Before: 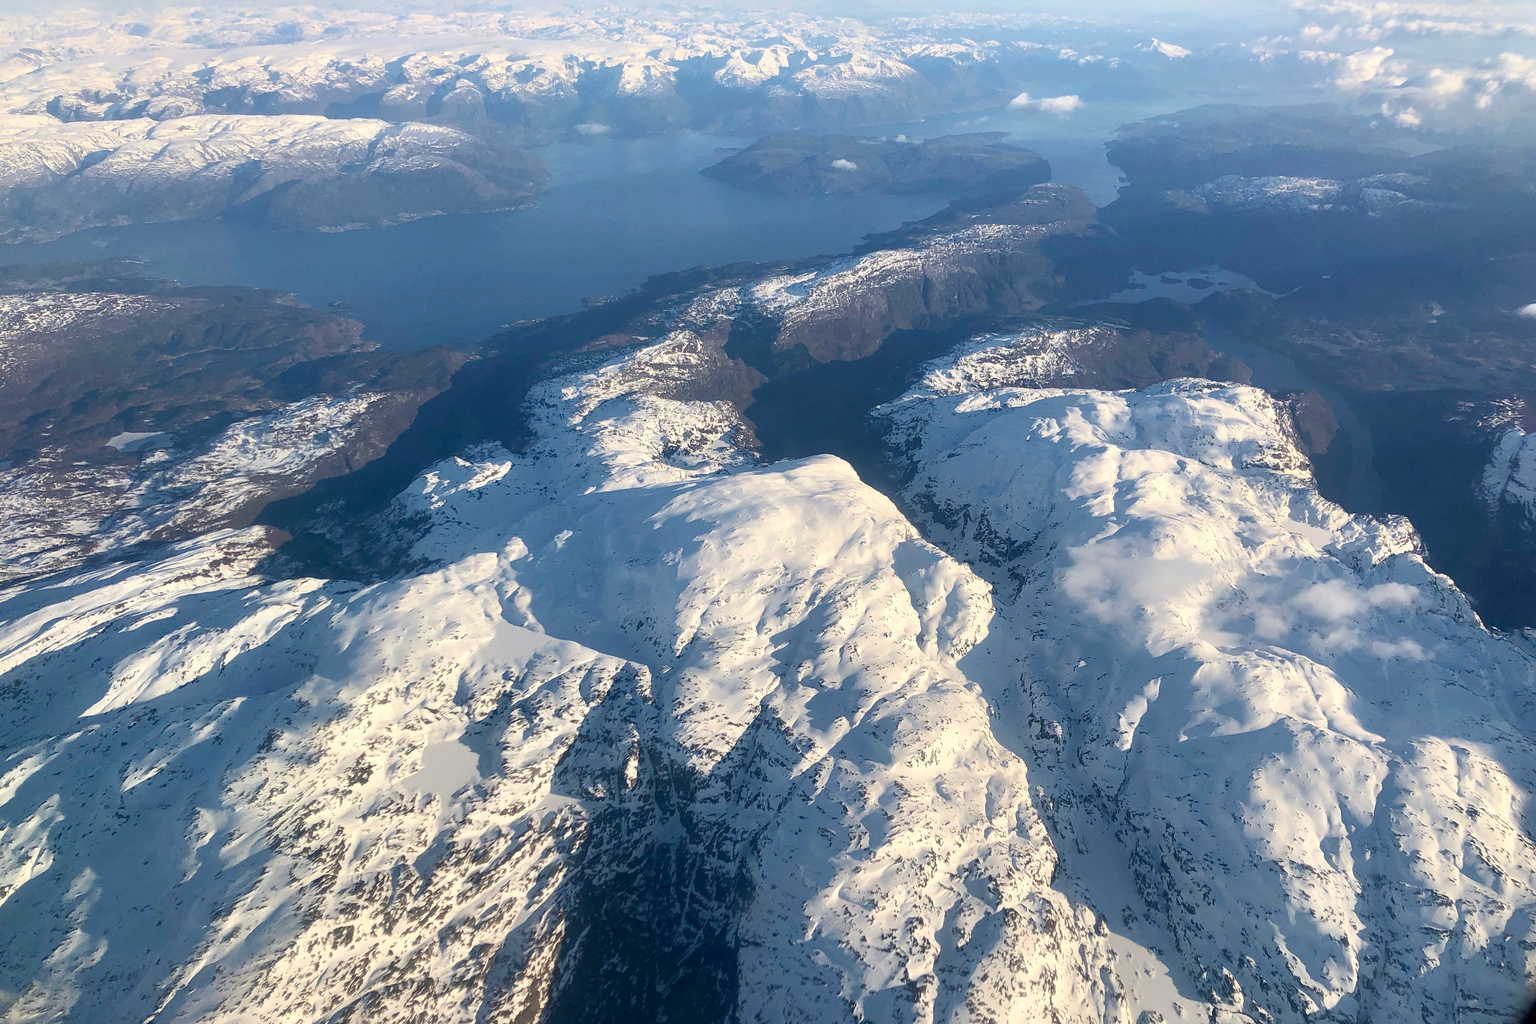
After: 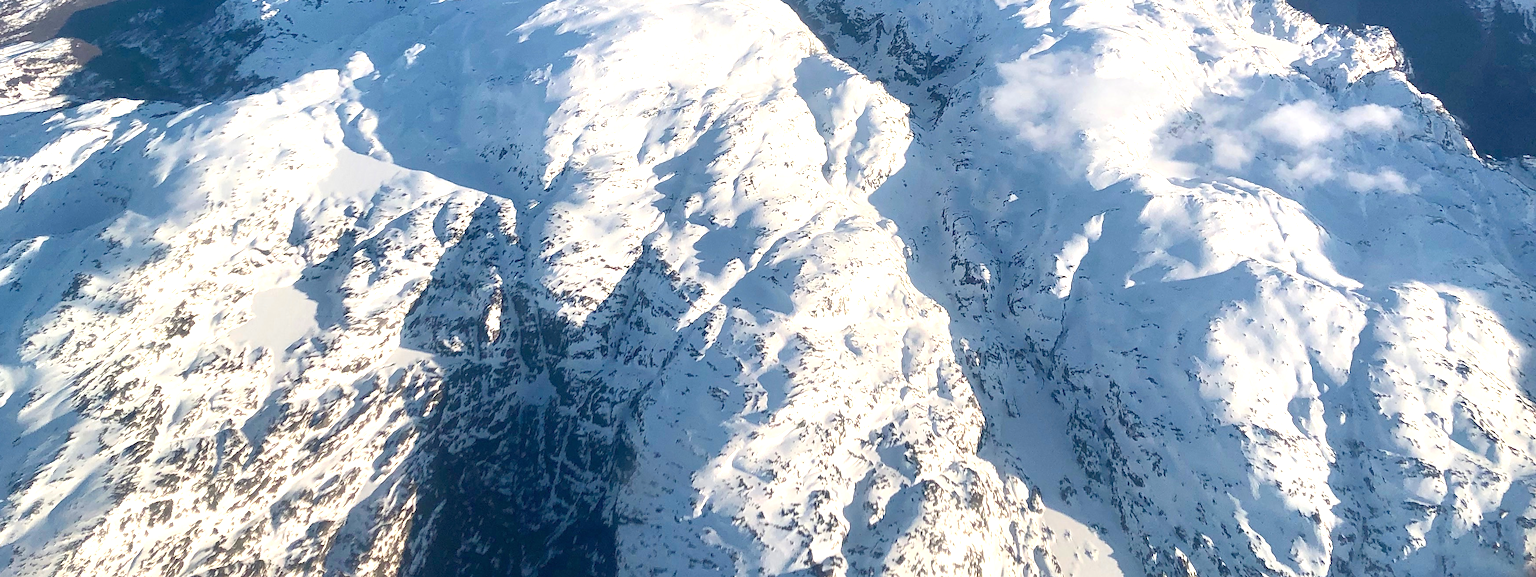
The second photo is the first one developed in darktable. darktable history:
exposure: black level correction 0, exposure 0.7 EV, compensate exposure bias true, compensate highlight preservation false
crop and rotate: left 13.306%, top 48.129%, bottom 2.928%
